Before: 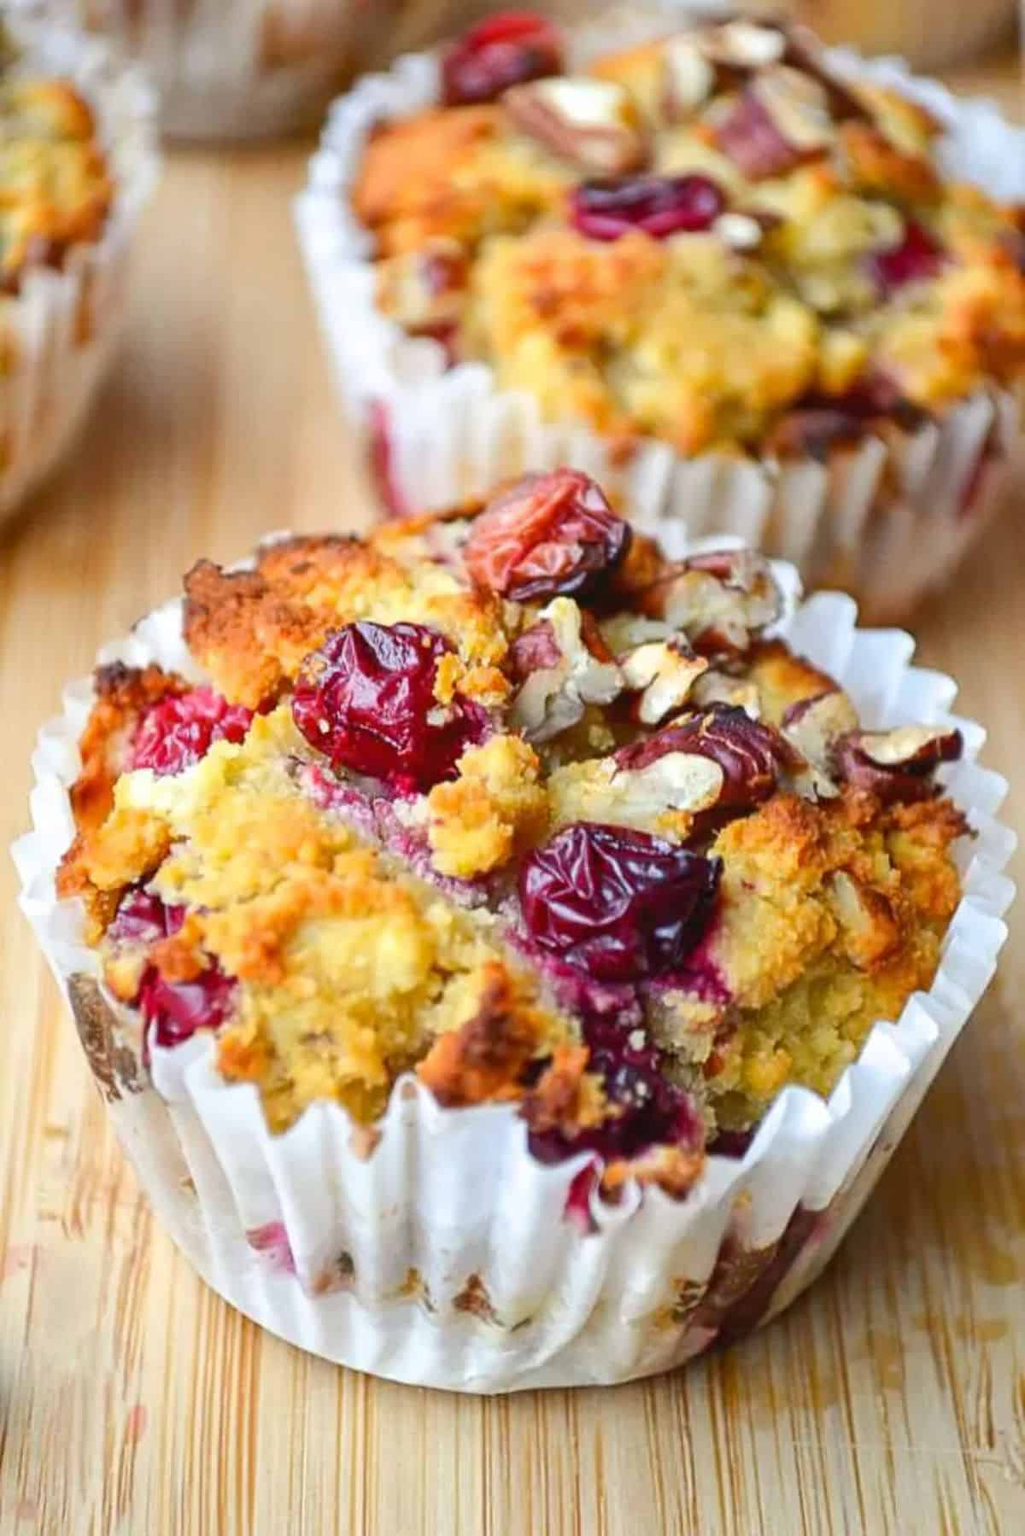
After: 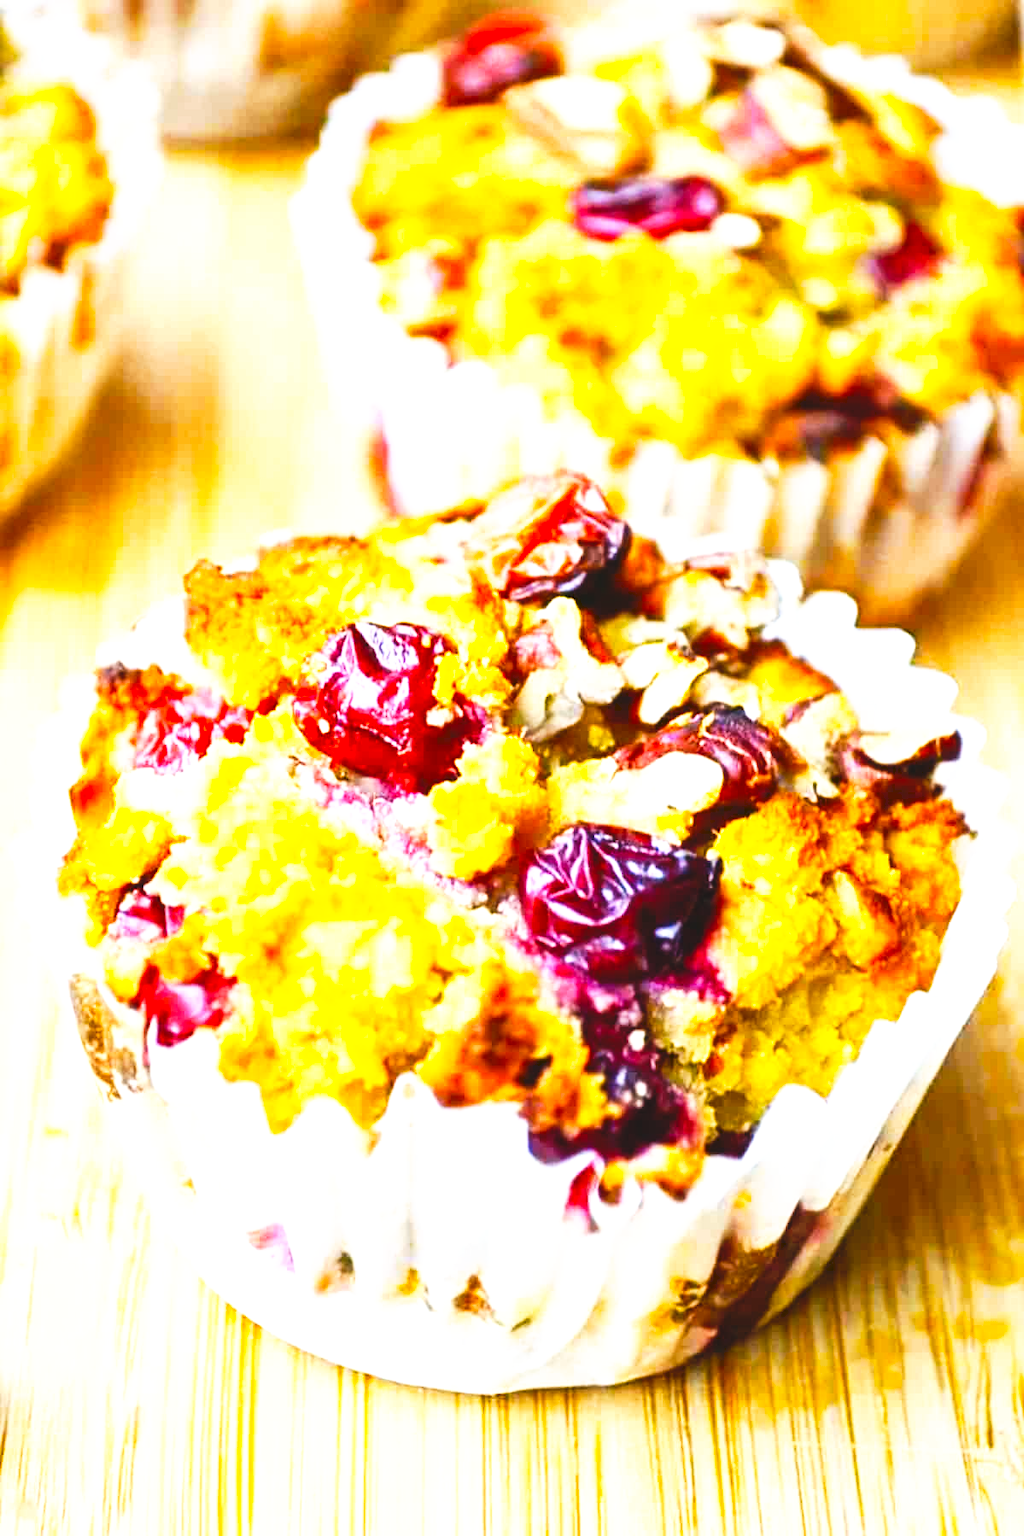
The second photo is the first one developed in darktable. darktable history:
tone curve: curves: ch0 [(0, 0) (0.003, 0.082) (0.011, 0.082) (0.025, 0.088) (0.044, 0.088) (0.069, 0.093) (0.1, 0.101) (0.136, 0.109) (0.177, 0.129) (0.224, 0.155) (0.277, 0.214) (0.335, 0.289) (0.399, 0.378) (0.468, 0.476) (0.543, 0.589) (0.623, 0.713) (0.709, 0.826) (0.801, 0.908) (0.898, 0.98) (1, 1)], preserve colors none
color contrast: green-magenta contrast 0.85, blue-yellow contrast 1.25, unbound 0
color balance: output saturation 120%
exposure: black level correction 0, exposure 1.1 EV, compensate exposure bias true, compensate highlight preservation false
